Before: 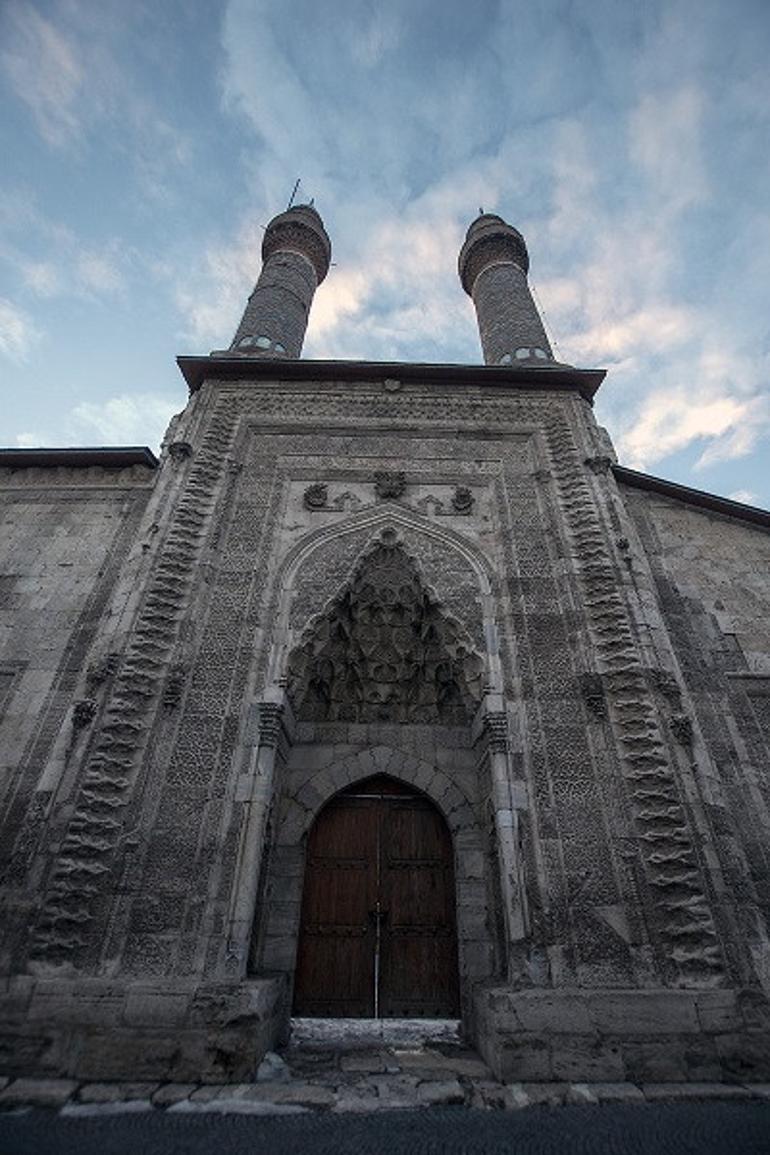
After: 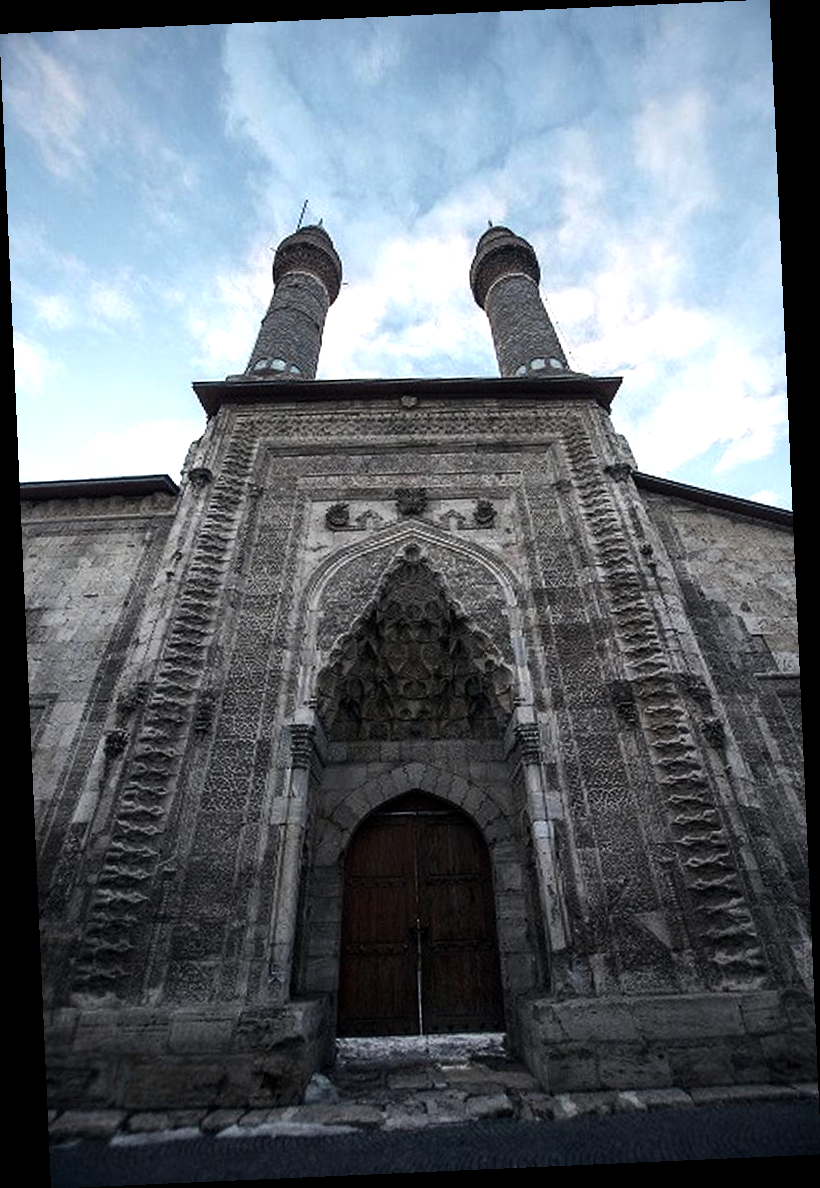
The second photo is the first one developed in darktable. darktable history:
rotate and perspective: rotation -2.56°, automatic cropping off
tone equalizer: -8 EV -0.75 EV, -7 EV -0.7 EV, -6 EV -0.6 EV, -5 EV -0.4 EV, -3 EV 0.4 EV, -2 EV 0.6 EV, -1 EV 0.7 EV, +0 EV 0.75 EV, edges refinement/feathering 500, mask exposure compensation -1.57 EV, preserve details no
exposure: black level correction 0.001, exposure 0.14 EV, compensate highlight preservation false
